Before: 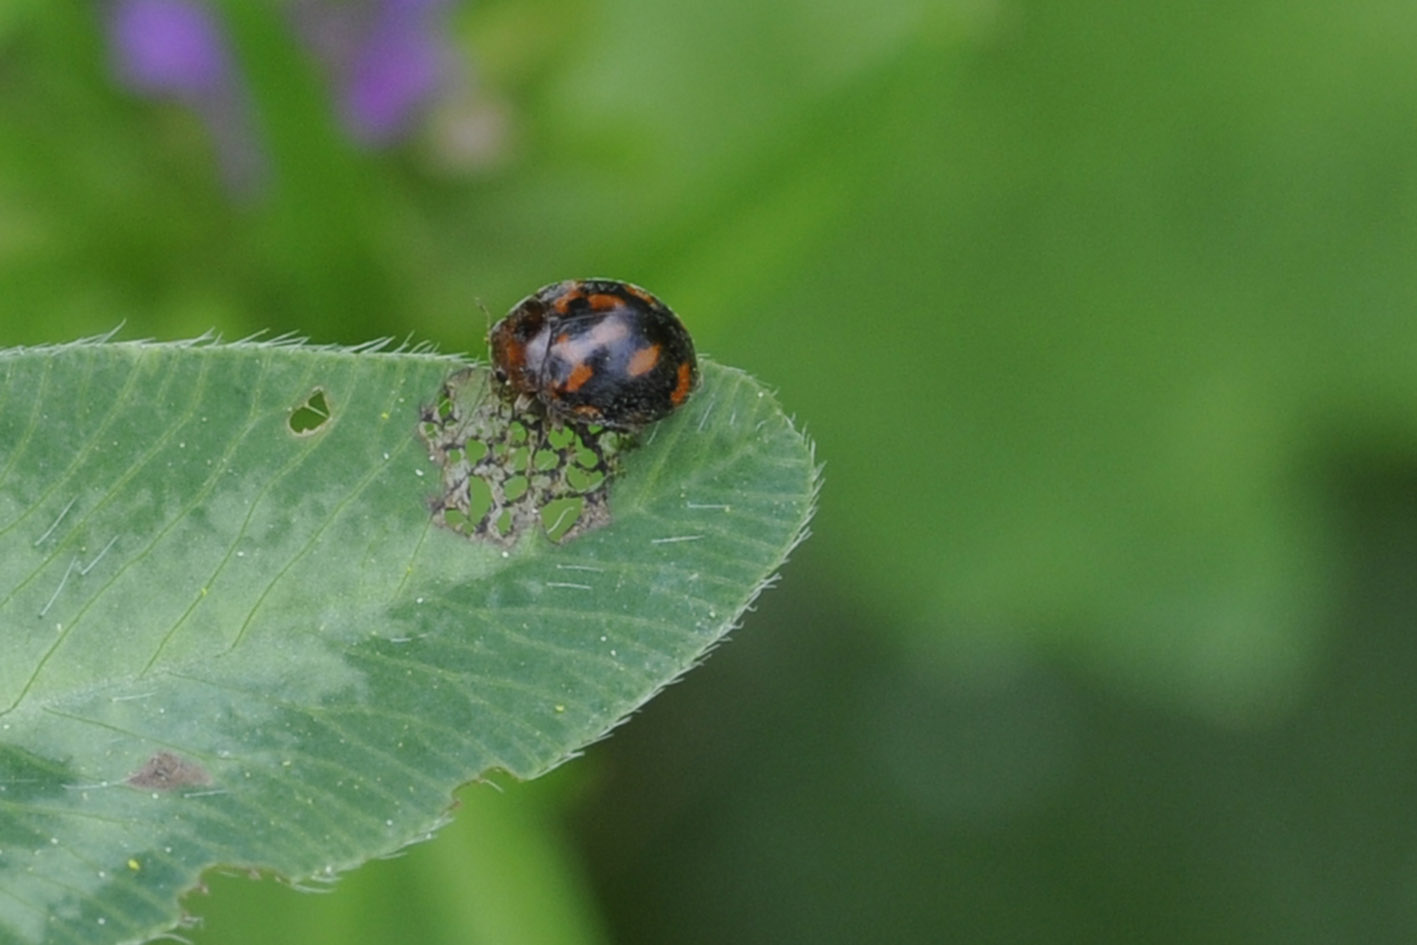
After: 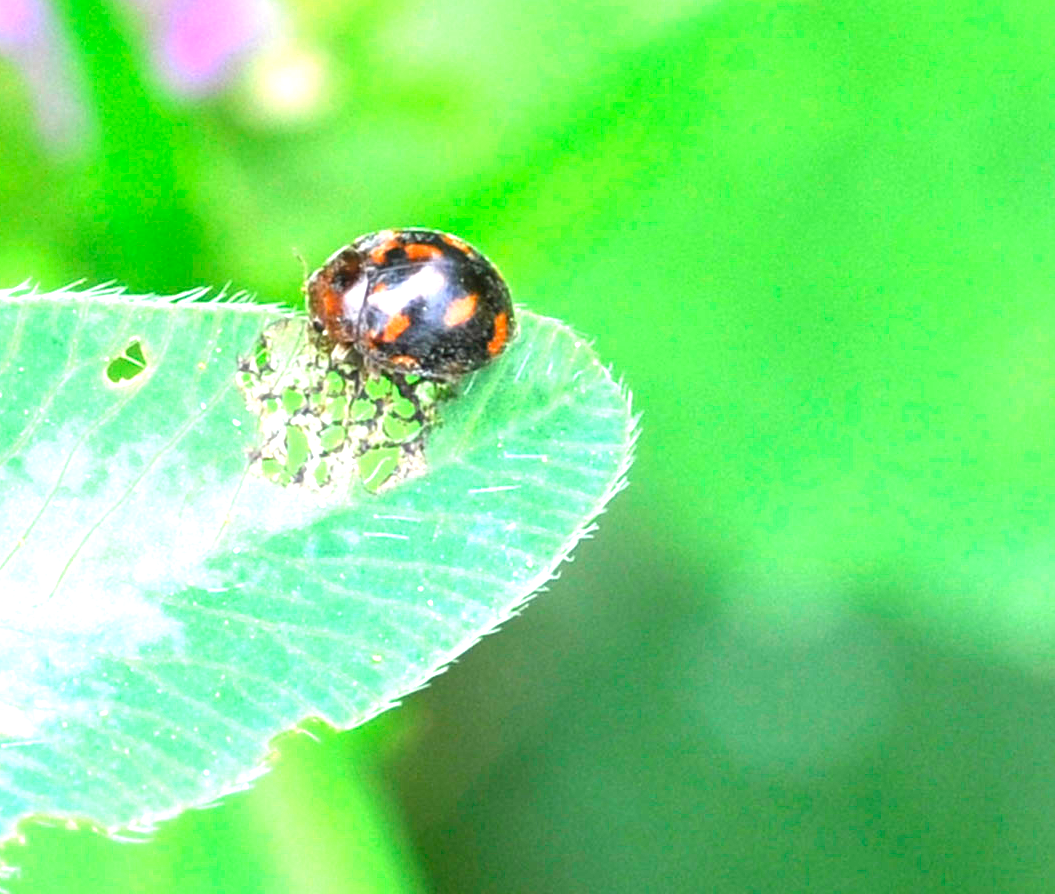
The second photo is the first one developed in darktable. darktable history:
crop and rotate: left 12.942%, top 5.38%, right 12.579%
exposure: exposure 2.259 EV, compensate highlight preservation false
